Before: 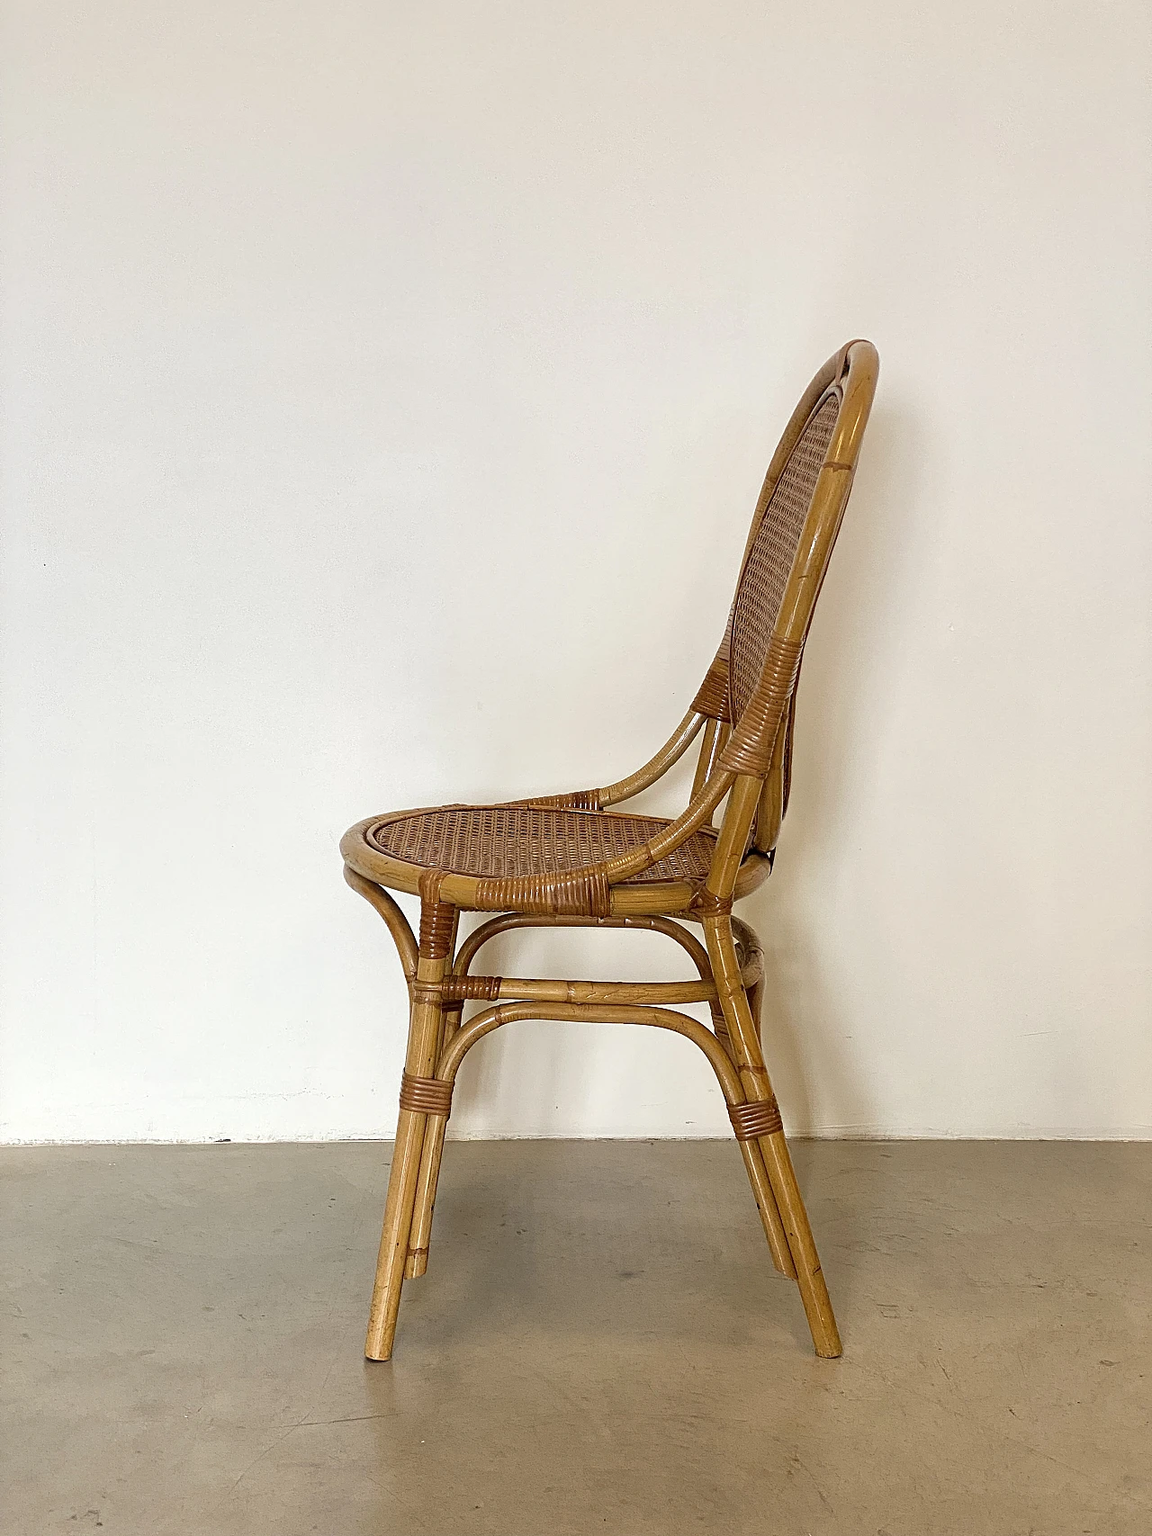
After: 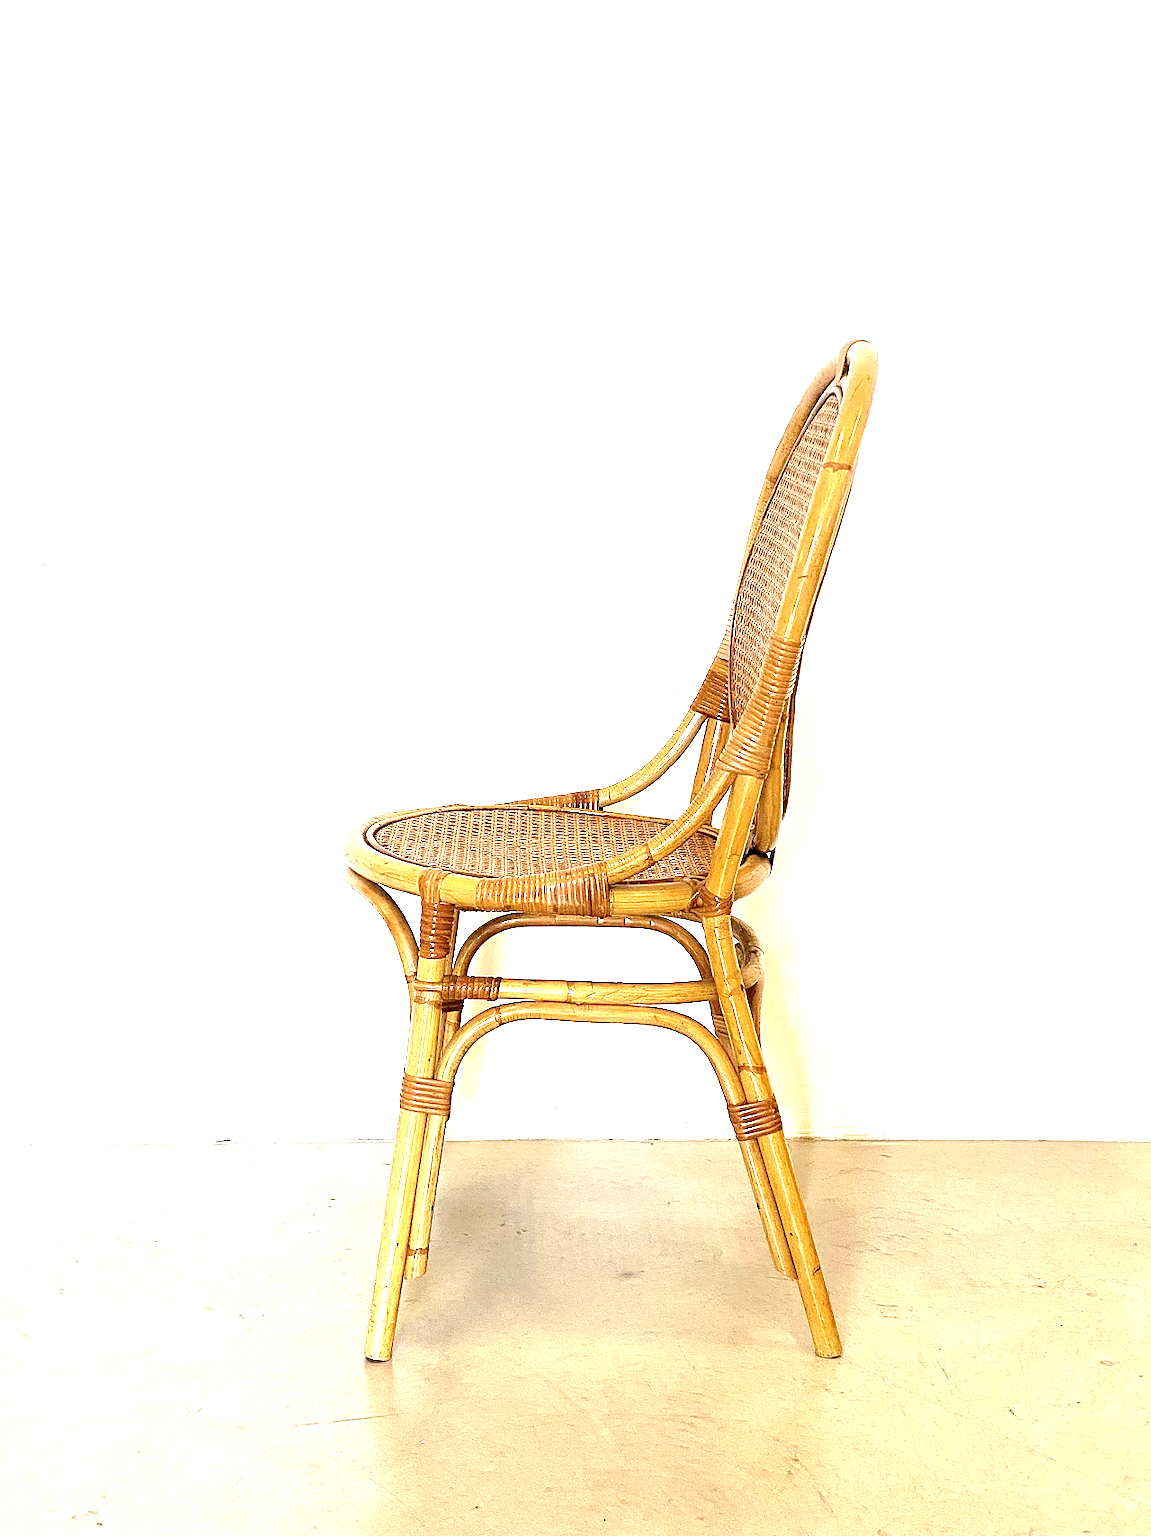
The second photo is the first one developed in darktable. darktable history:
exposure: black level correction 0.001, exposure 1.989 EV, compensate highlight preservation false
